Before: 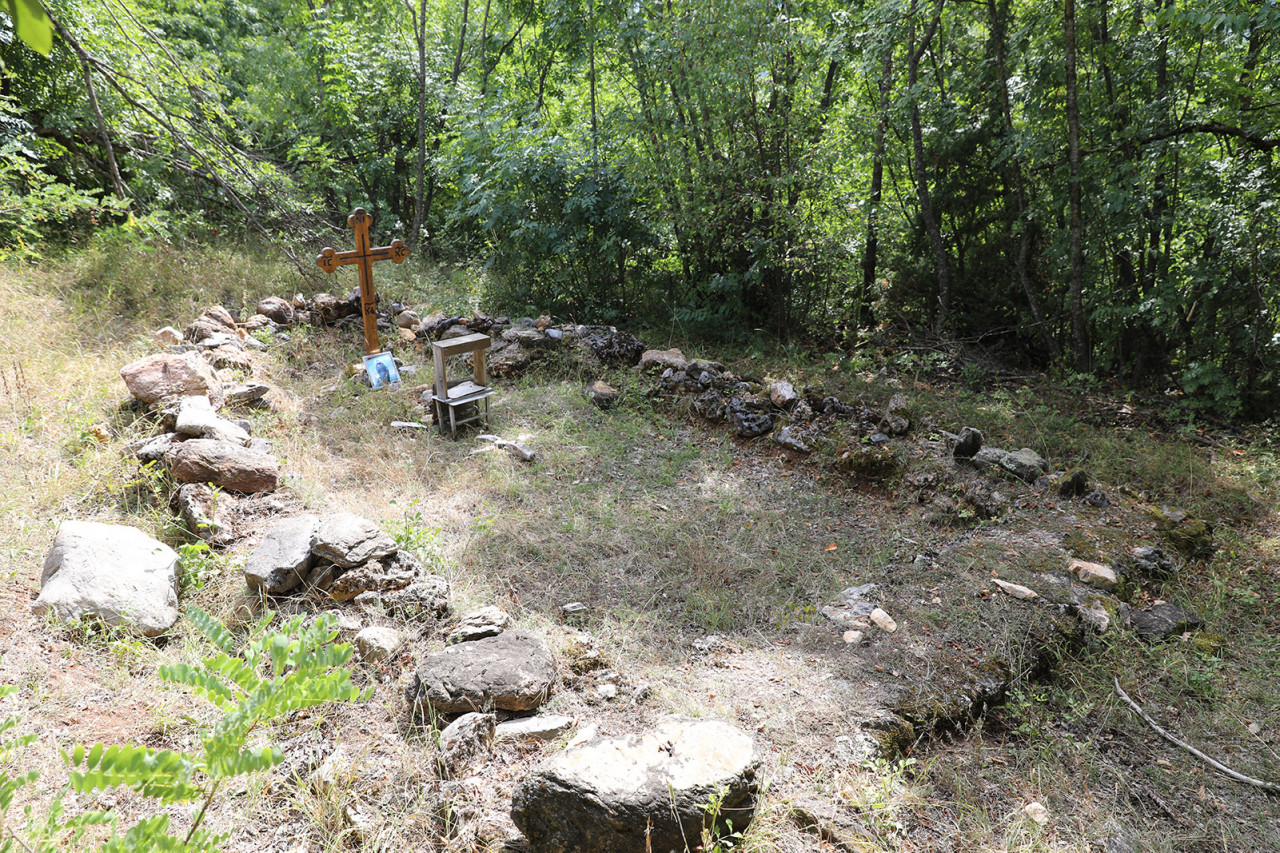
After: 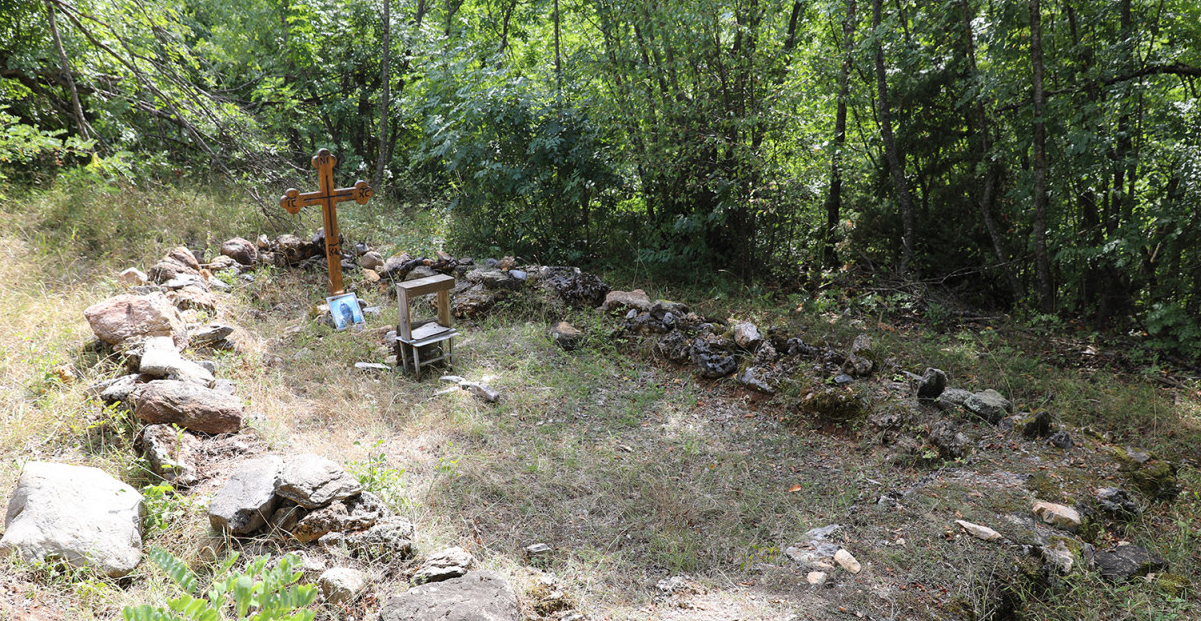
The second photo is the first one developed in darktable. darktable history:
crop: left 2.841%, top 6.991%, right 3.262%, bottom 20.129%
